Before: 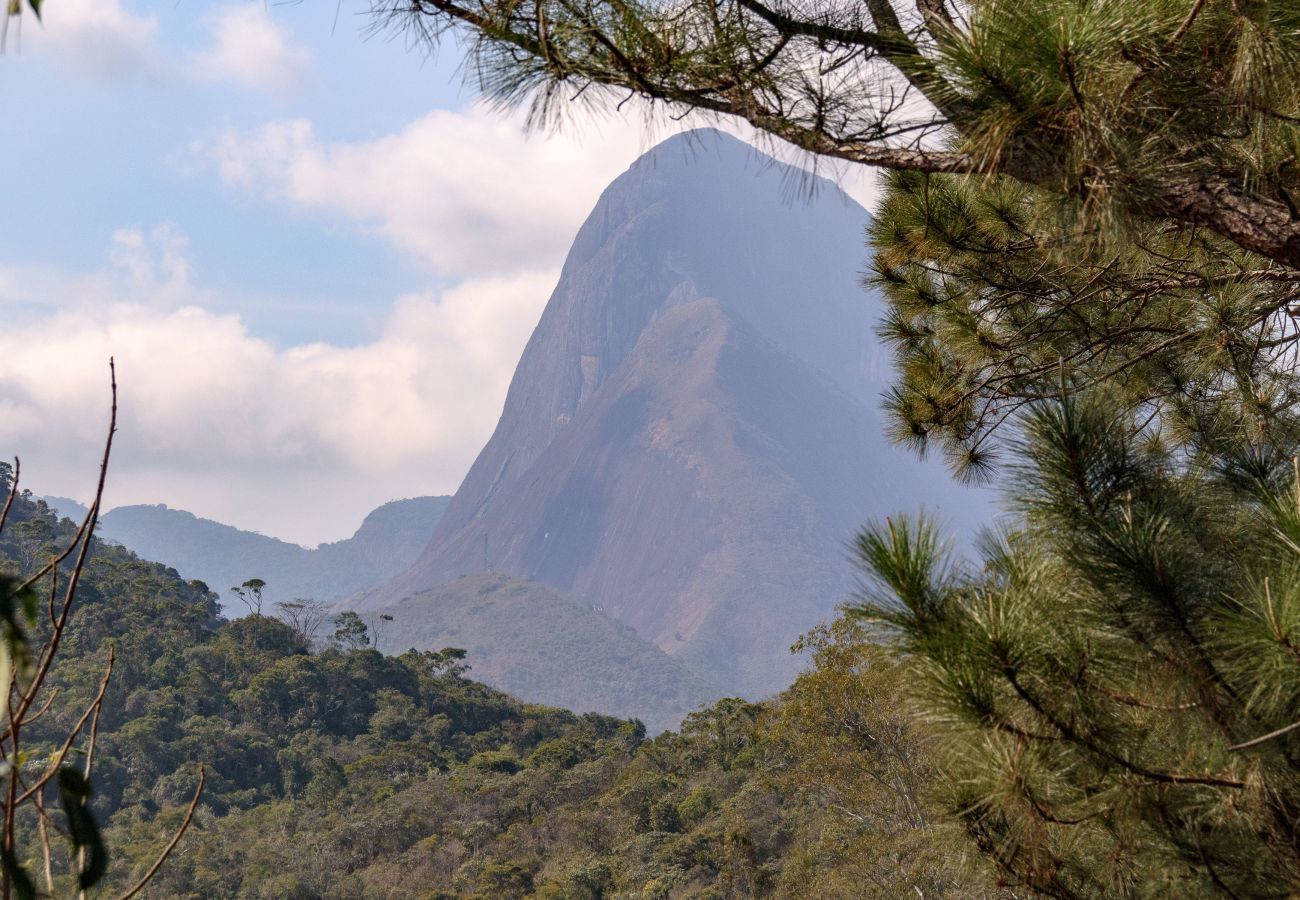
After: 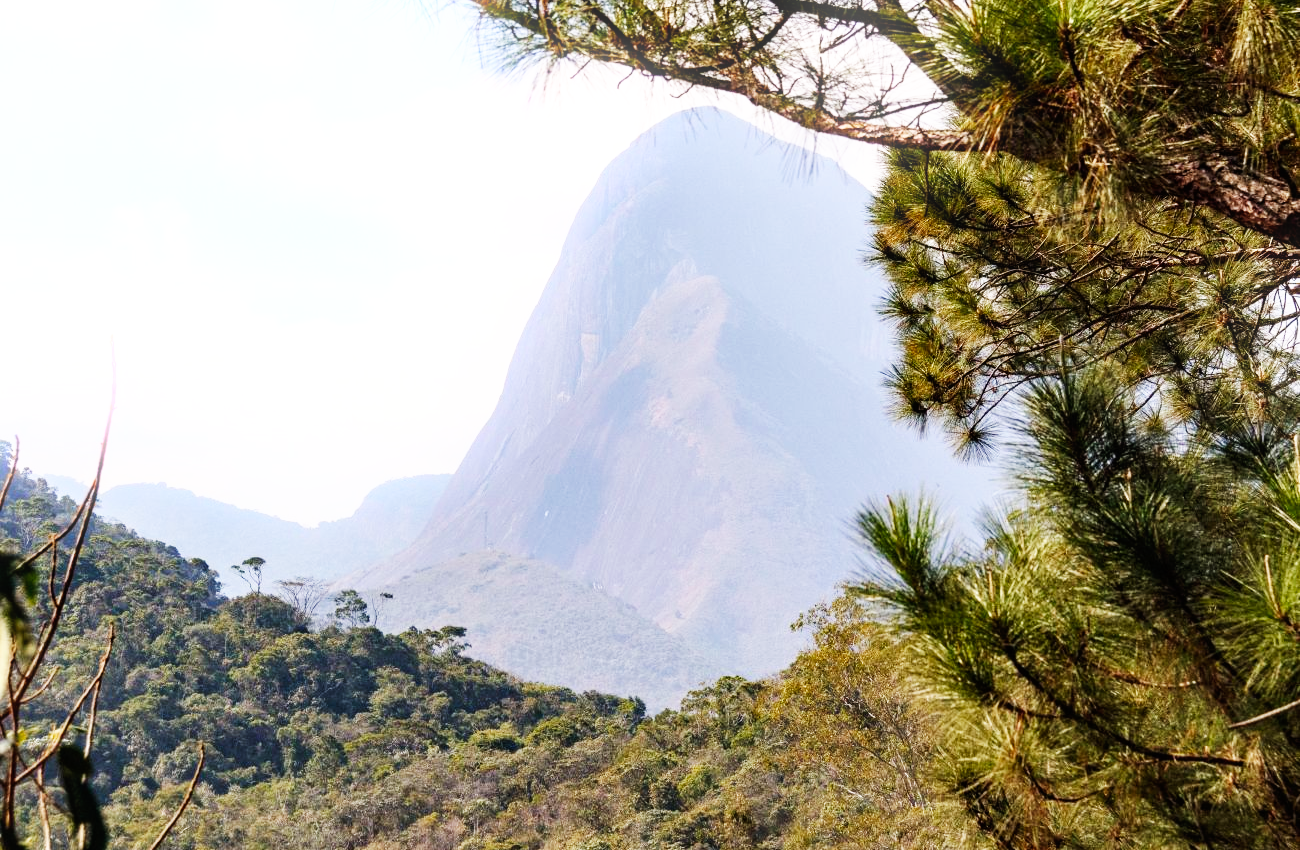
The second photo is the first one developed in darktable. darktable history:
crop and rotate: top 2.479%, bottom 3.018%
base curve: curves: ch0 [(0, 0) (0.007, 0.004) (0.027, 0.03) (0.046, 0.07) (0.207, 0.54) (0.442, 0.872) (0.673, 0.972) (1, 1)], preserve colors none
bloom: size 9%, threshold 100%, strength 7%
